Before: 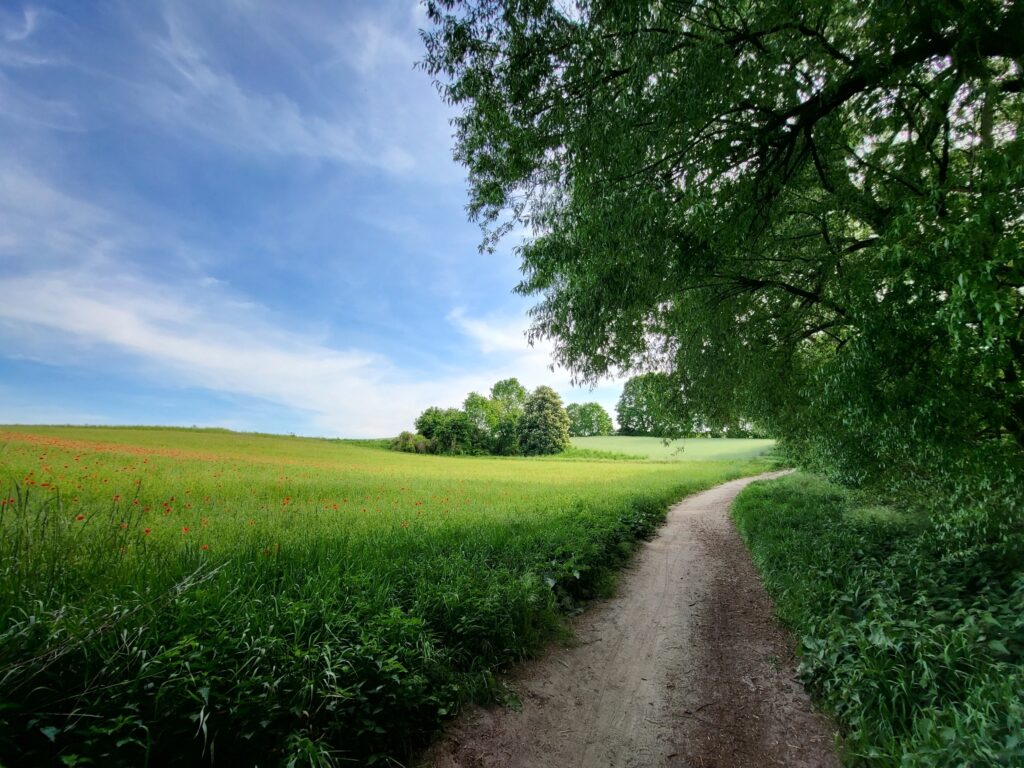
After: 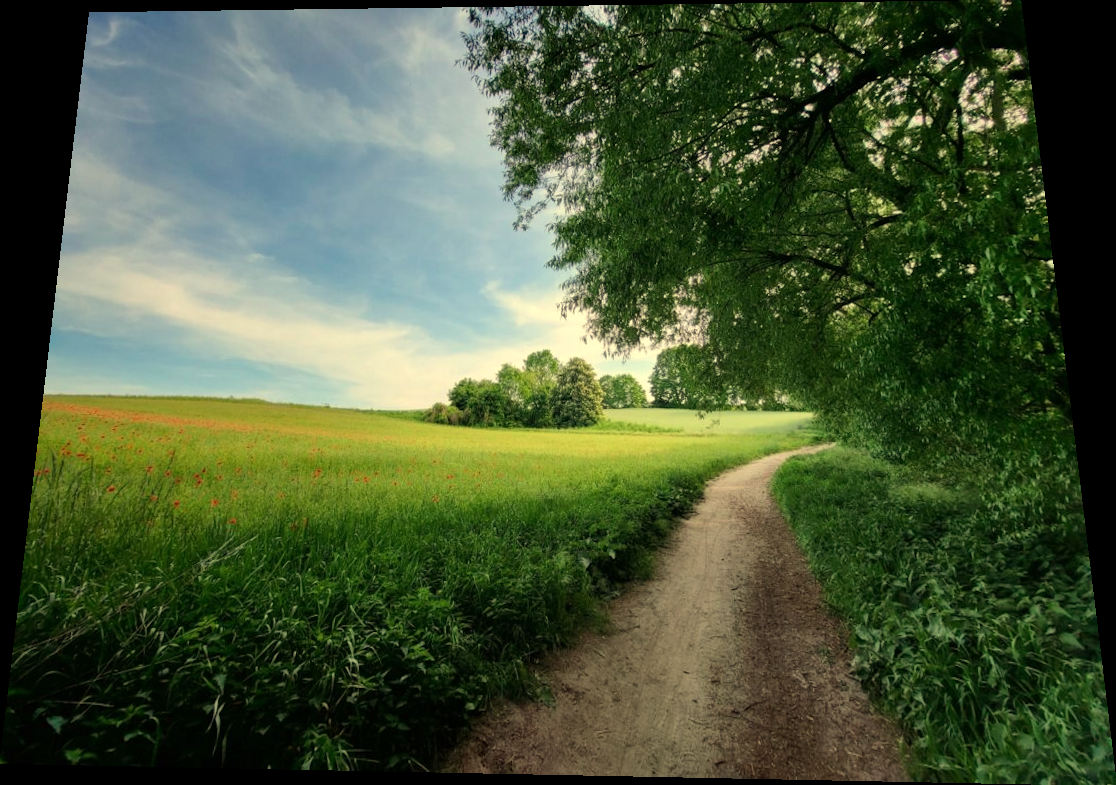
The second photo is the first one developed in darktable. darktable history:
white balance: red 1.08, blue 0.791
rotate and perspective: rotation 0.128°, lens shift (vertical) -0.181, lens shift (horizontal) -0.044, shear 0.001, automatic cropping off
